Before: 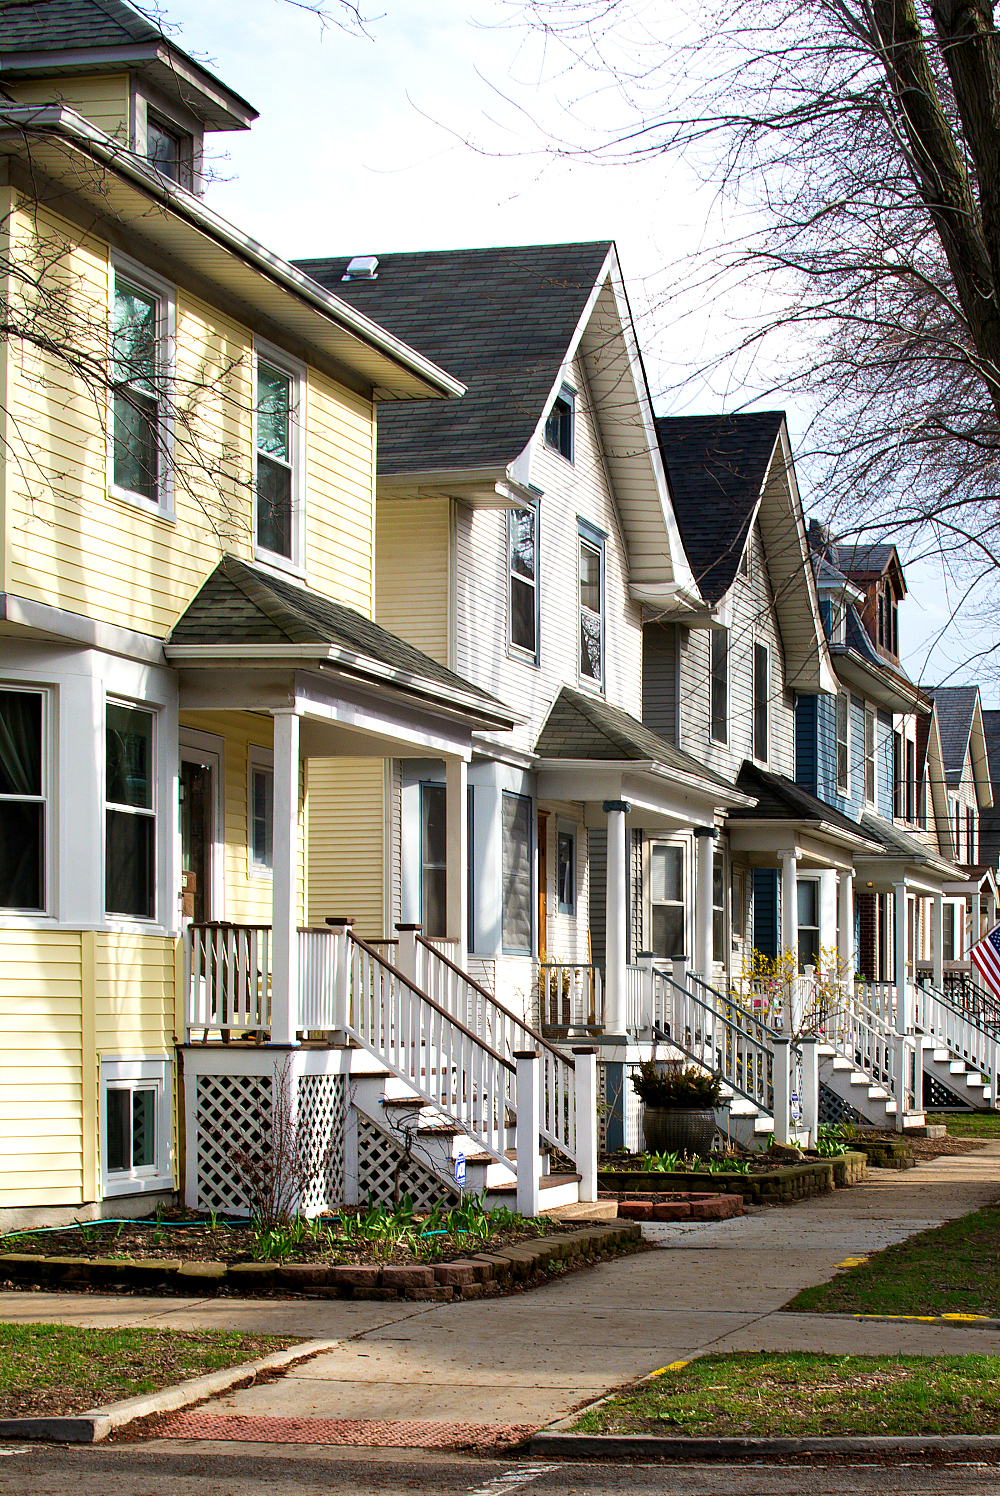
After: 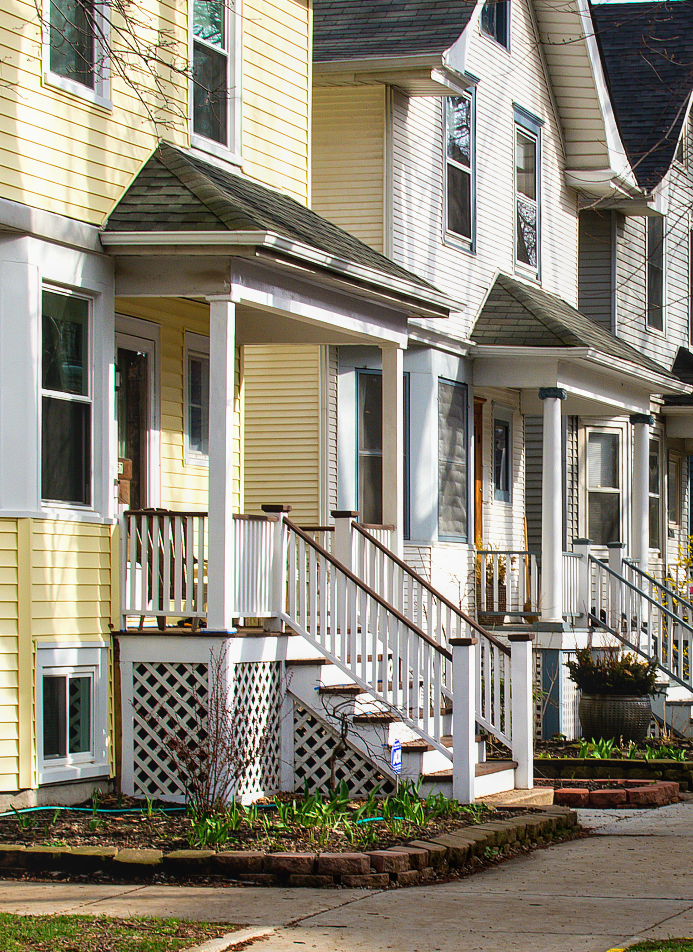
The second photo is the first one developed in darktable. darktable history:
local contrast: detail 110%
crop: left 6.488%, top 27.668%, right 24.183%, bottom 8.656%
